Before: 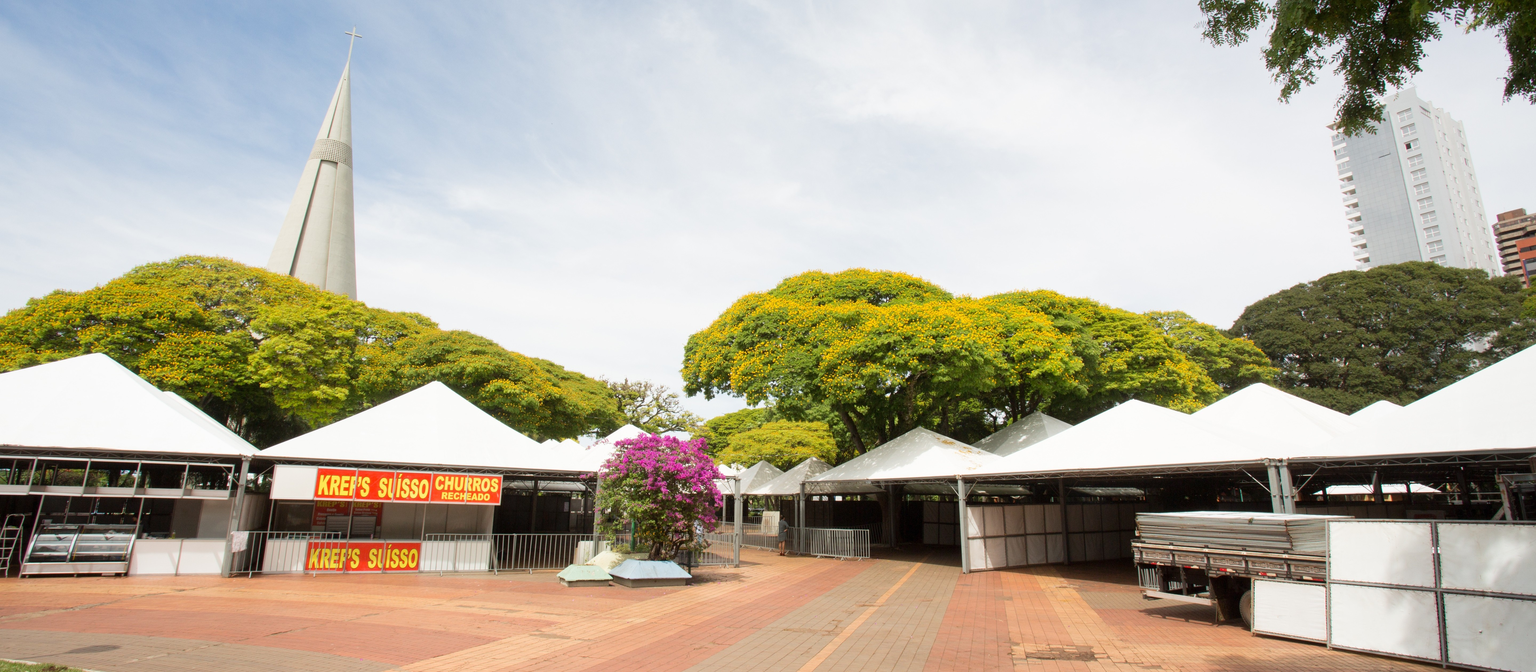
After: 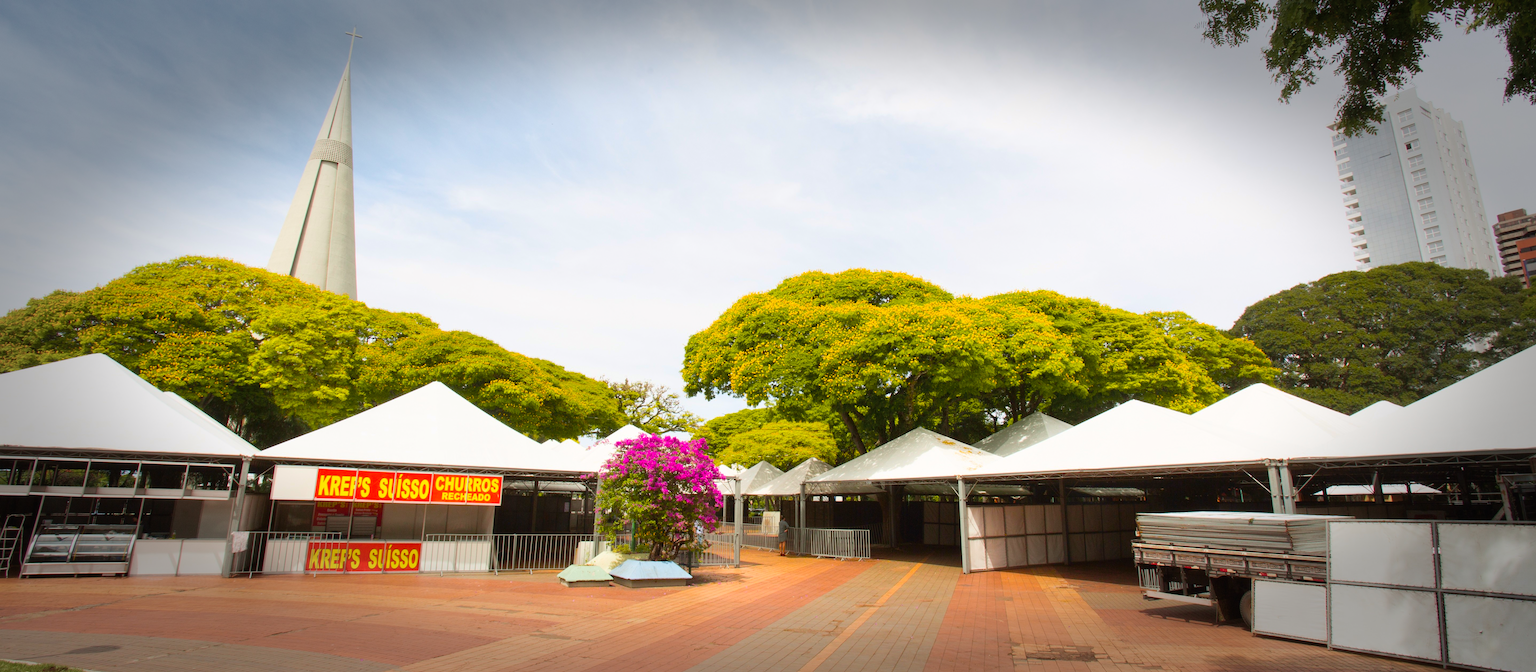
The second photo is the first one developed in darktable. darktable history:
tone equalizer: on, module defaults
vignetting: fall-off start 66.7%, fall-off radius 39.74%, brightness -0.576, saturation -0.258, automatic ratio true, width/height ratio 0.671, dithering 16-bit output
tone curve: curves: ch0 [(0, 0.024) (0.119, 0.146) (0.474, 0.485) (0.718, 0.739) (0.817, 0.839) (1, 0.998)]; ch1 [(0, 0) (0.377, 0.416) (0.439, 0.451) (0.477, 0.477) (0.501, 0.503) (0.538, 0.544) (0.58, 0.602) (0.664, 0.676) (0.783, 0.804) (1, 1)]; ch2 [(0, 0) (0.38, 0.405) (0.463, 0.456) (0.498, 0.497) (0.524, 0.535) (0.578, 0.576) (0.648, 0.665) (1, 1)], color space Lab, independent channels, preserve colors none
color balance rgb: linear chroma grading › global chroma 10%, perceptual saturation grading › global saturation 30%, global vibrance 10%
